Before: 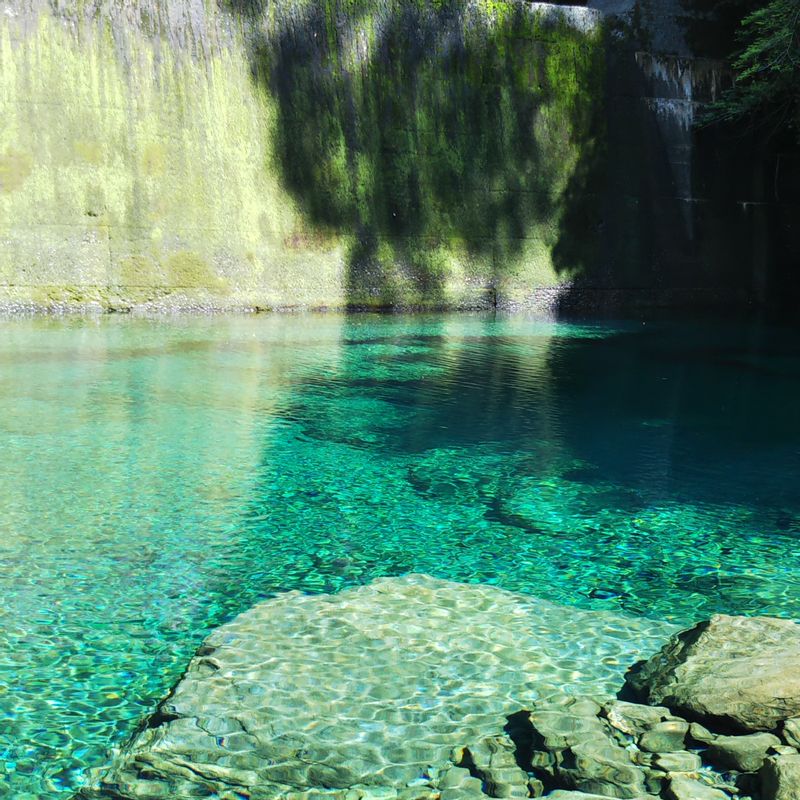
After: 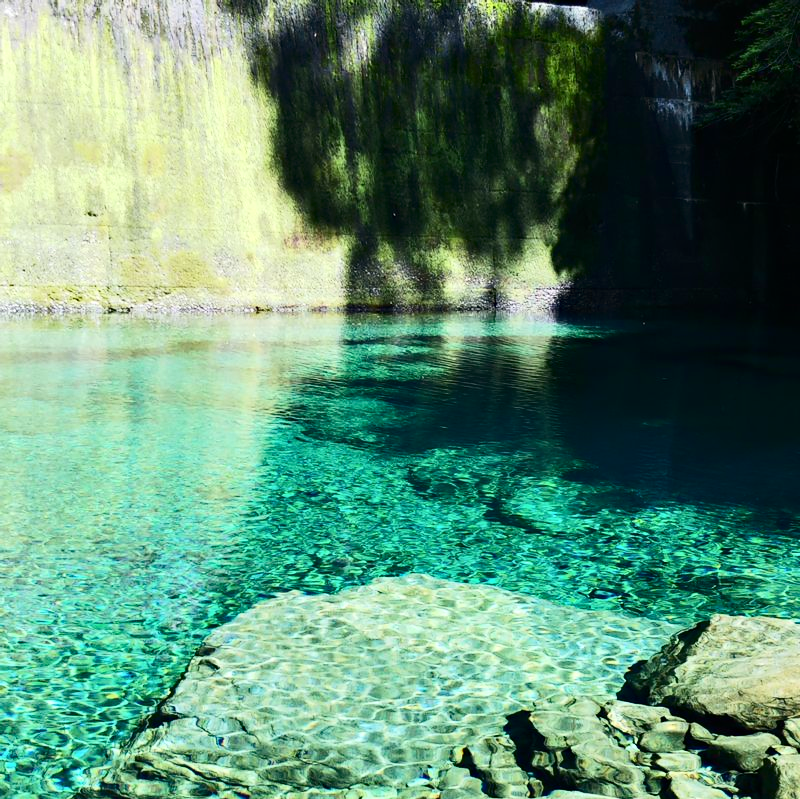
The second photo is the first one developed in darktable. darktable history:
haze removal: compatibility mode true, adaptive false
crop: bottom 0.071%
contrast brightness saturation: contrast 0.28
